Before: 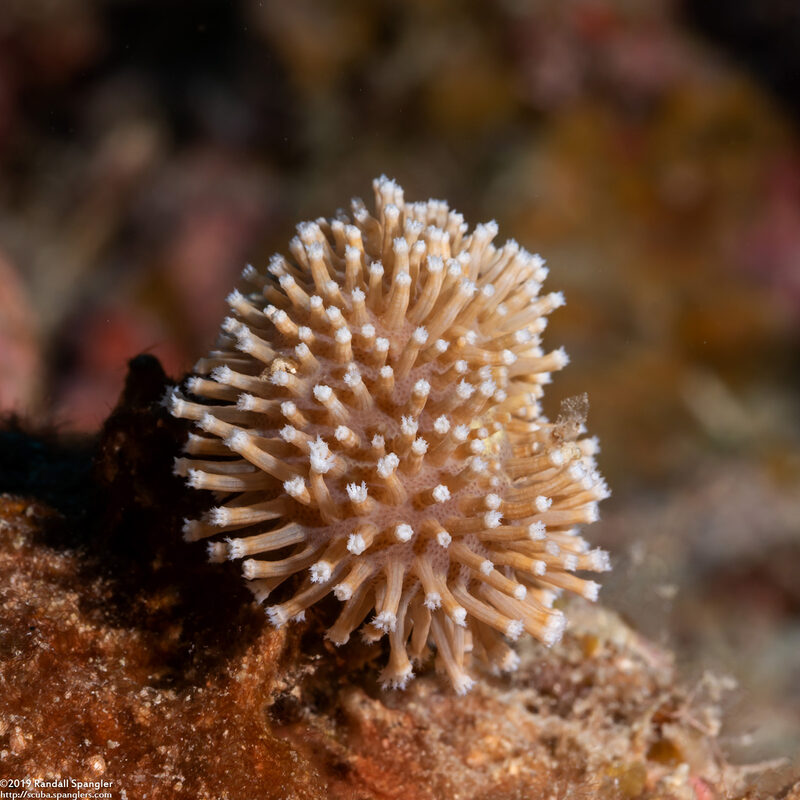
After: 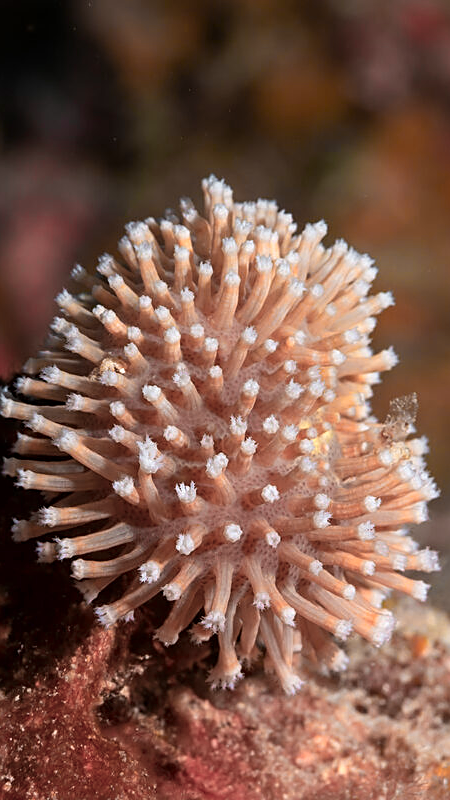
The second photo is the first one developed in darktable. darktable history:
color zones: curves: ch0 [(0.257, 0.558) (0.75, 0.565)]; ch1 [(0.004, 0.857) (0.14, 0.416) (0.257, 0.695) (0.442, 0.032) (0.736, 0.266) (0.891, 0.741)]; ch2 [(0, 0.623) (0.112, 0.436) (0.271, 0.474) (0.516, 0.64) (0.743, 0.286)]
exposure: compensate highlight preservation false
sharpen: on, module defaults
crop: left 21.496%, right 22.254%
